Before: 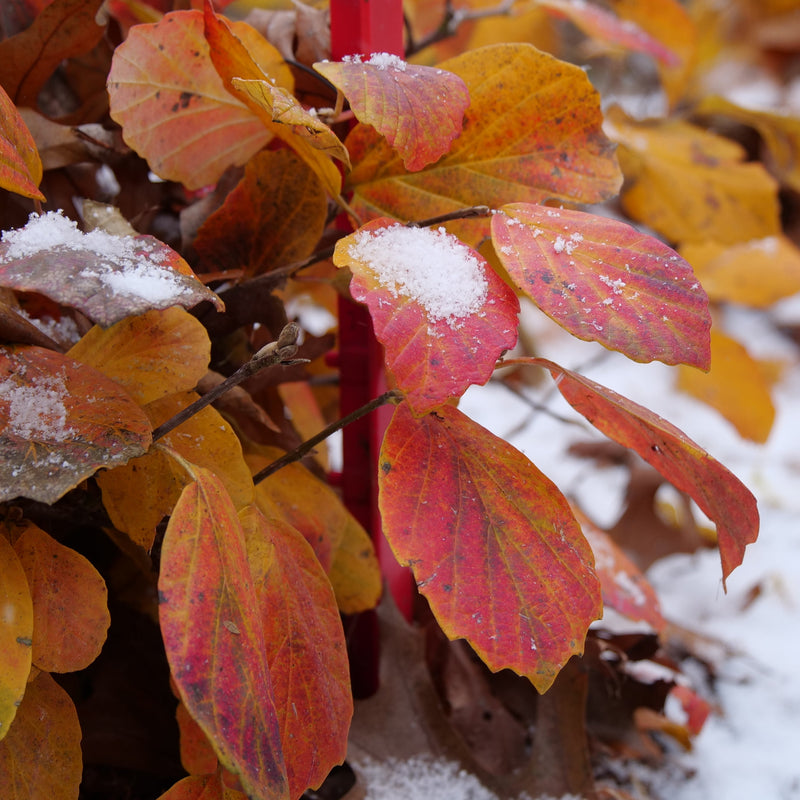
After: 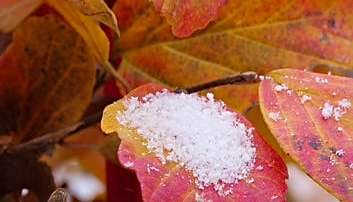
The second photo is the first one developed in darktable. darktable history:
sharpen: on, module defaults
velvia: on, module defaults
crop: left 29.069%, top 16.828%, right 26.793%, bottom 57.898%
haze removal: compatibility mode true, adaptive false
